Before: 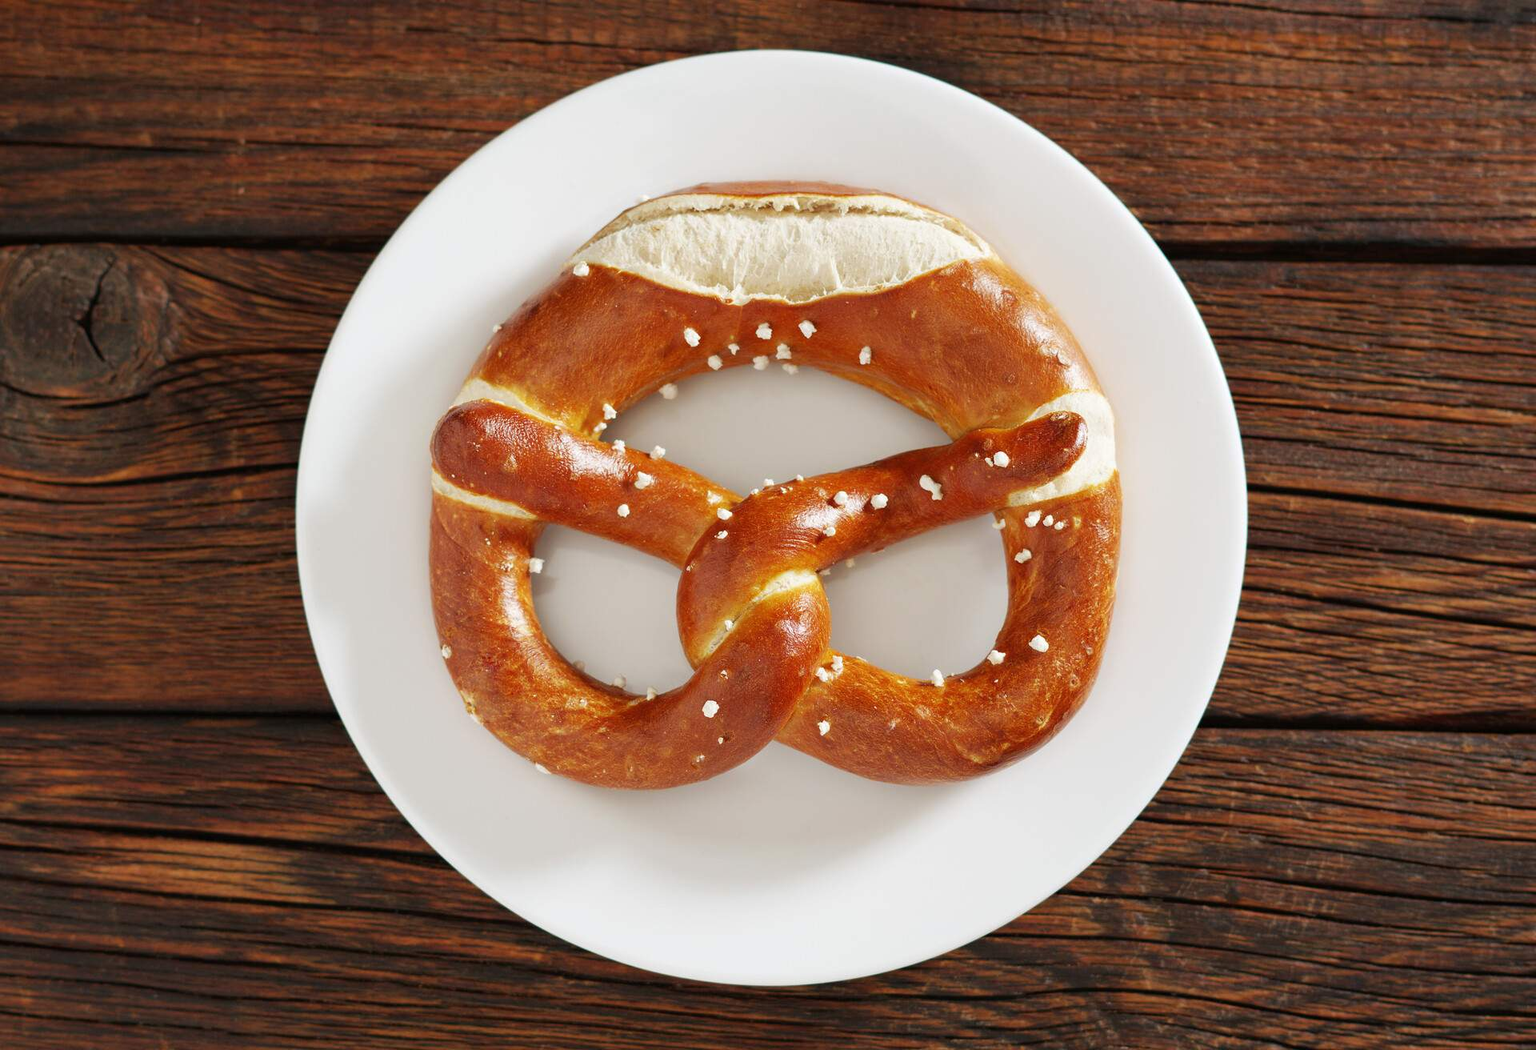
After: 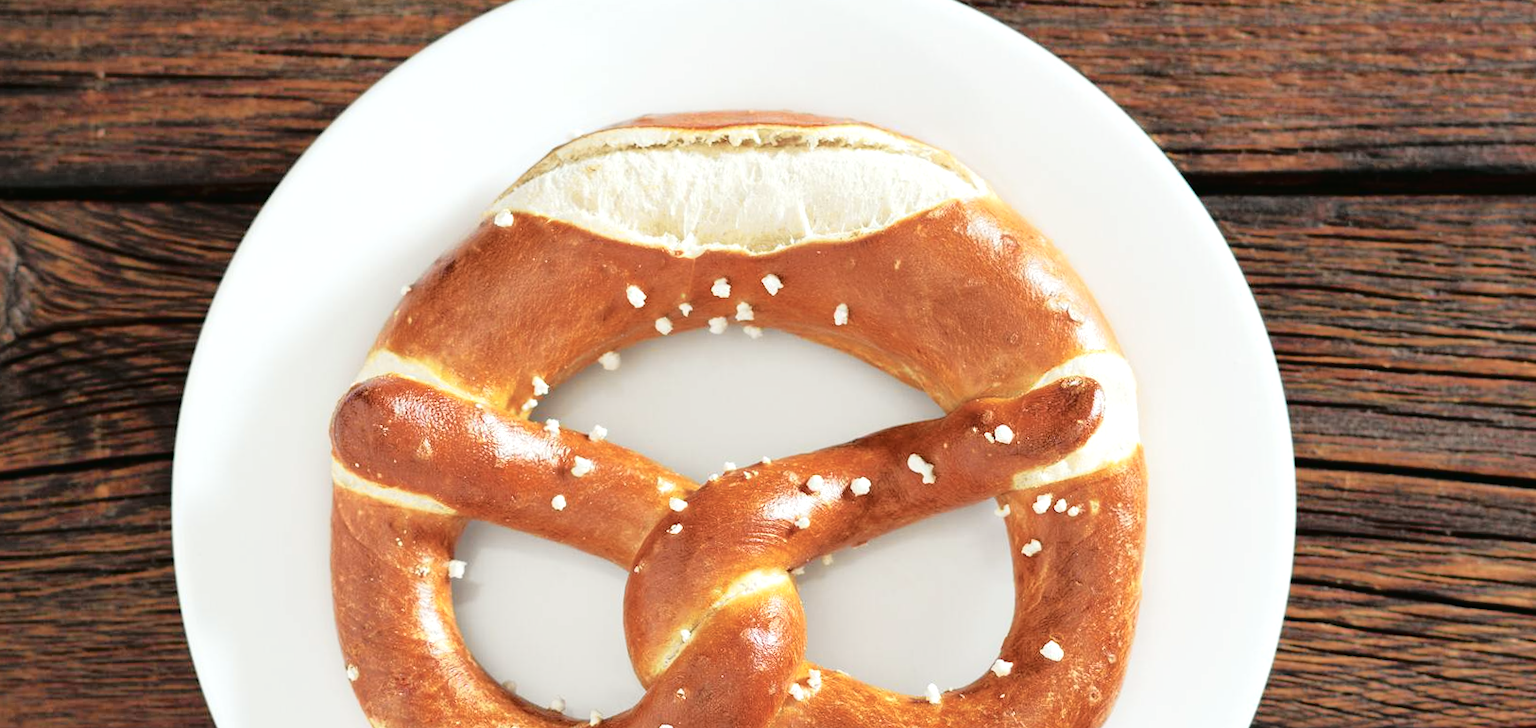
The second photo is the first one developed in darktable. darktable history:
rotate and perspective: rotation -1°, crop left 0.011, crop right 0.989, crop top 0.025, crop bottom 0.975
exposure: exposure 0.426 EV, compensate highlight preservation false
crop and rotate: left 9.345%, top 7.22%, right 4.982%, bottom 32.331%
tone curve: curves: ch0 [(0.014, 0.013) (0.088, 0.043) (0.208, 0.176) (0.257, 0.267) (0.406, 0.483) (0.489, 0.556) (0.667, 0.73) (0.793, 0.851) (0.994, 0.974)]; ch1 [(0, 0) (0.161, 0.092) (0.35, 0.33) (0.392, 0.392) (0.457, 0.467) (0.505, 0.497) (0.537, 0.518) (0.553, 0.53) (0.58, 0.567) (0.739, 0.697) (1, 1)]; ch2 [(0, 0) (0.346, 0.362) (0.448, 0.419) (0.502, 0.499) (0.533, 0.517) (0.556, 0.533) (0.629, 0.619) (0.717, 0.678) (1, 1)], color space Lab, independent channels, preserve colors none
